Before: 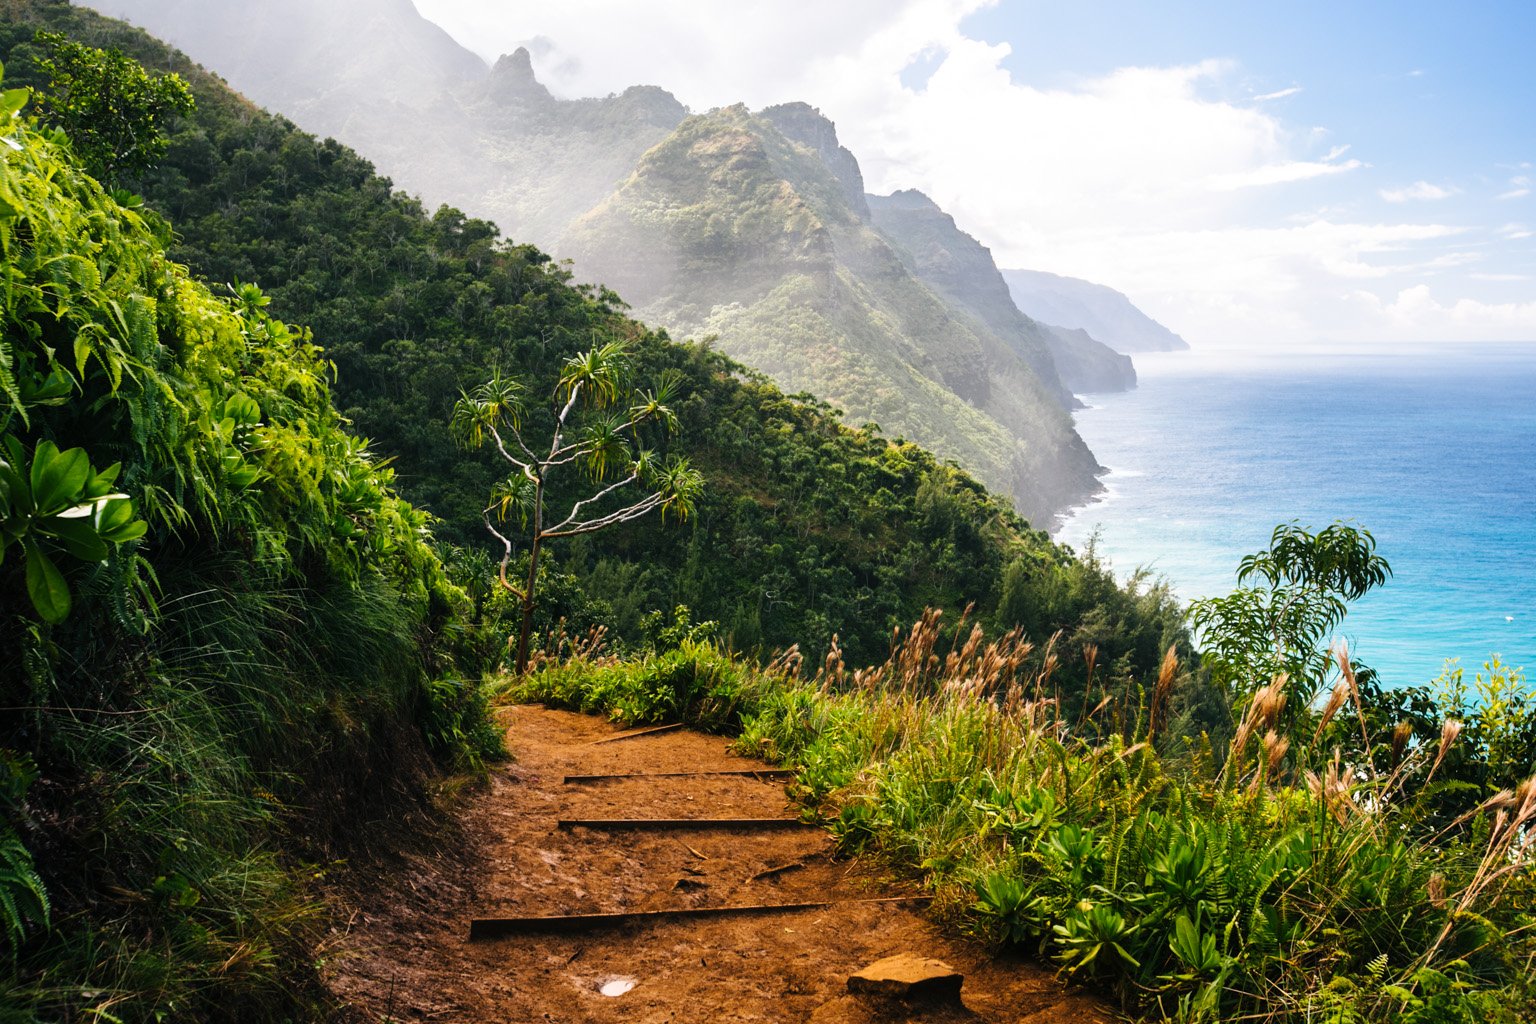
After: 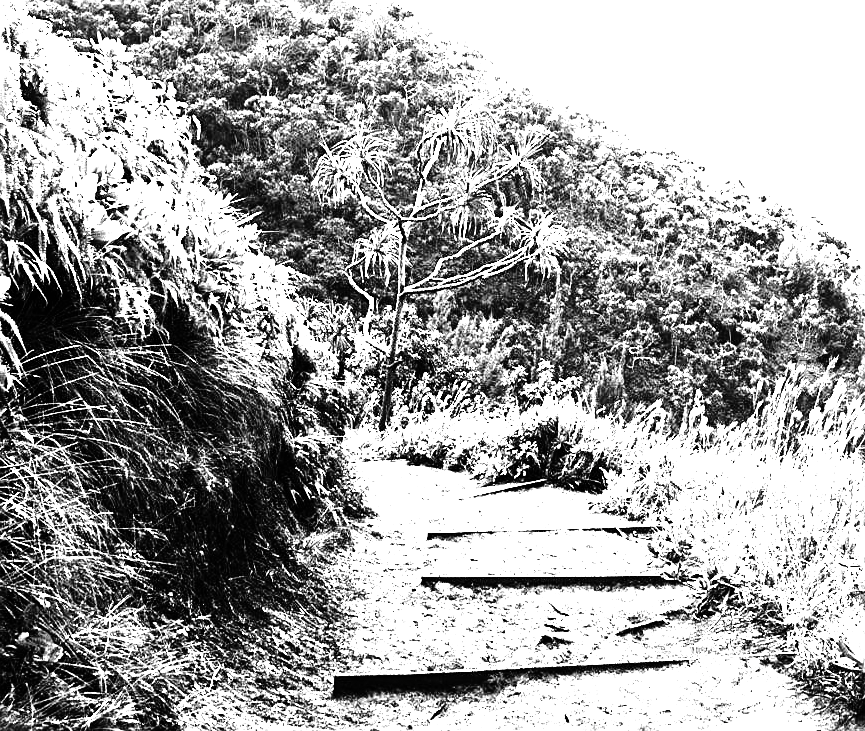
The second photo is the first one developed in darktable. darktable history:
tone curve: curves: ch0 [(0, 0) (0.003, 0) (0.011, 0.001) (0.025, 0.003) (0.044, 0.005) (0.069, 0.013) (0.1, 0.024) (0.136, 0.04) (0.177, 0.087) (0.224, 0.148) (0.277, 0.238) (0.335, 0.335) (0.399, 0.43) (0.468, 0.524) (0.543, 0.621) (0.623, 0.712) (0.709, 0.788) (0.801, 0.867) (0.898, 0.947) (1, 1)], preserve colors none
sharpen: on, module defaults
crop: left 8.966%, top 23.852%, right 34.699%, bottom 4.703%
contrast brightness saturation: contrast -0.03, brightness -0.59, saturation -1
exposure: black level correction 0, exposure 4 EV, compensate exposure bias true, compensate highlight preservation false
